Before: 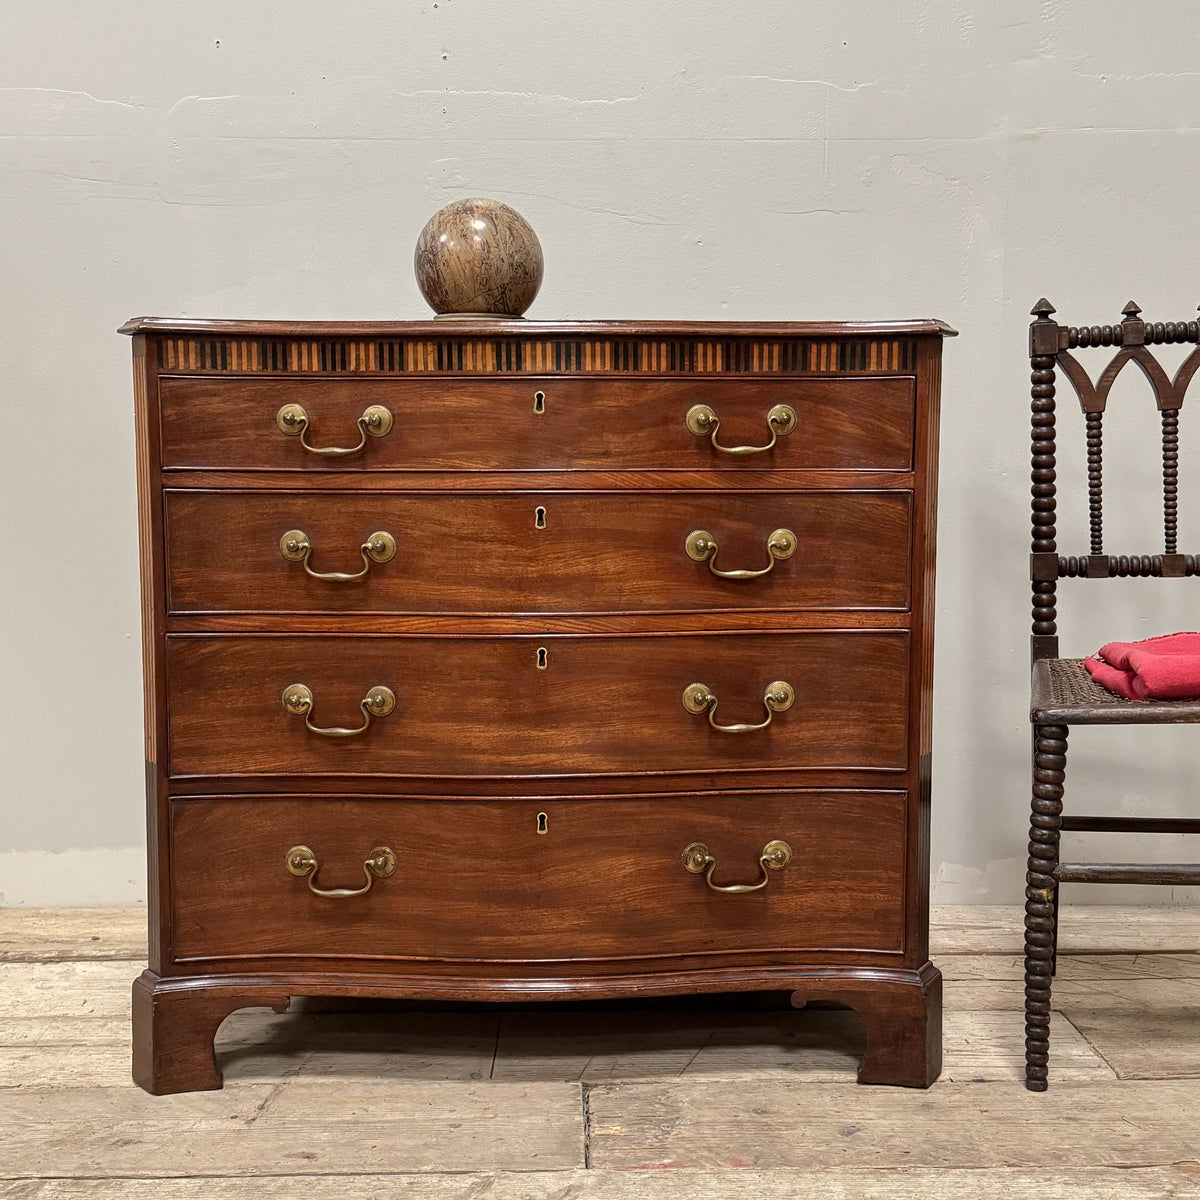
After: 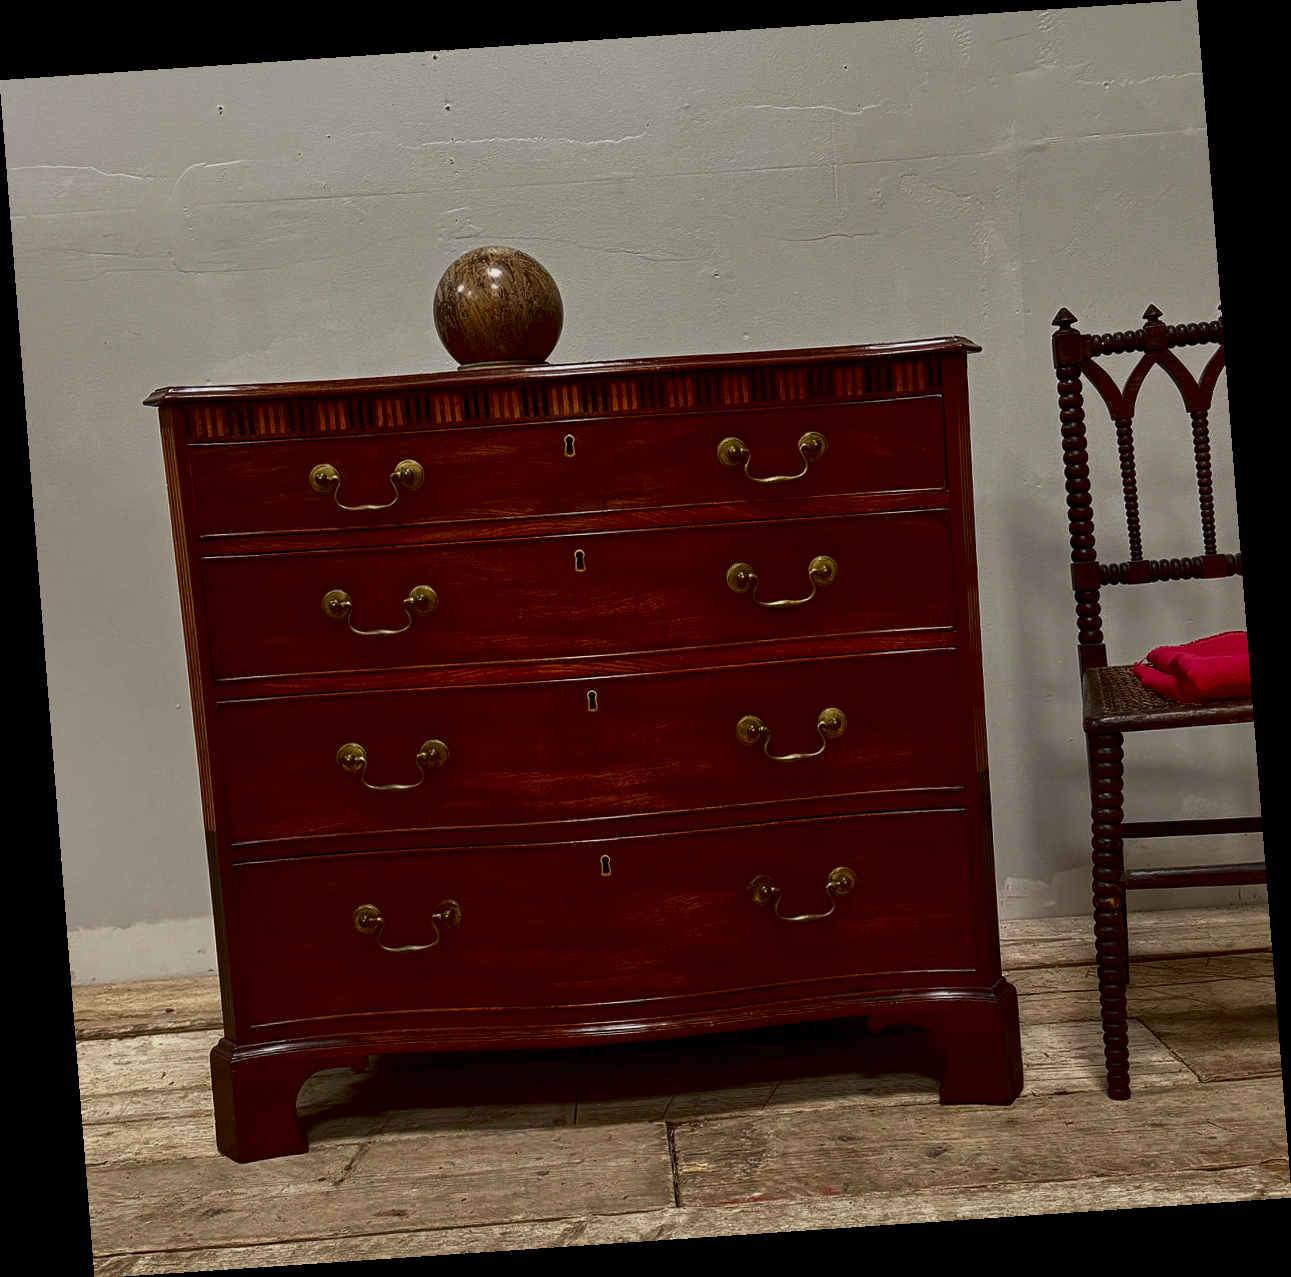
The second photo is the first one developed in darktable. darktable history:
exposure: black level correction 0.009, exposure -0.159 EV, compensate highlight preservation false
rotate and perspective: rotation -4.2°, shear 0.006, automatic cropping off
contrast brightness saturation: contrast 0.09, brightness -0.59, saturation 0.17
